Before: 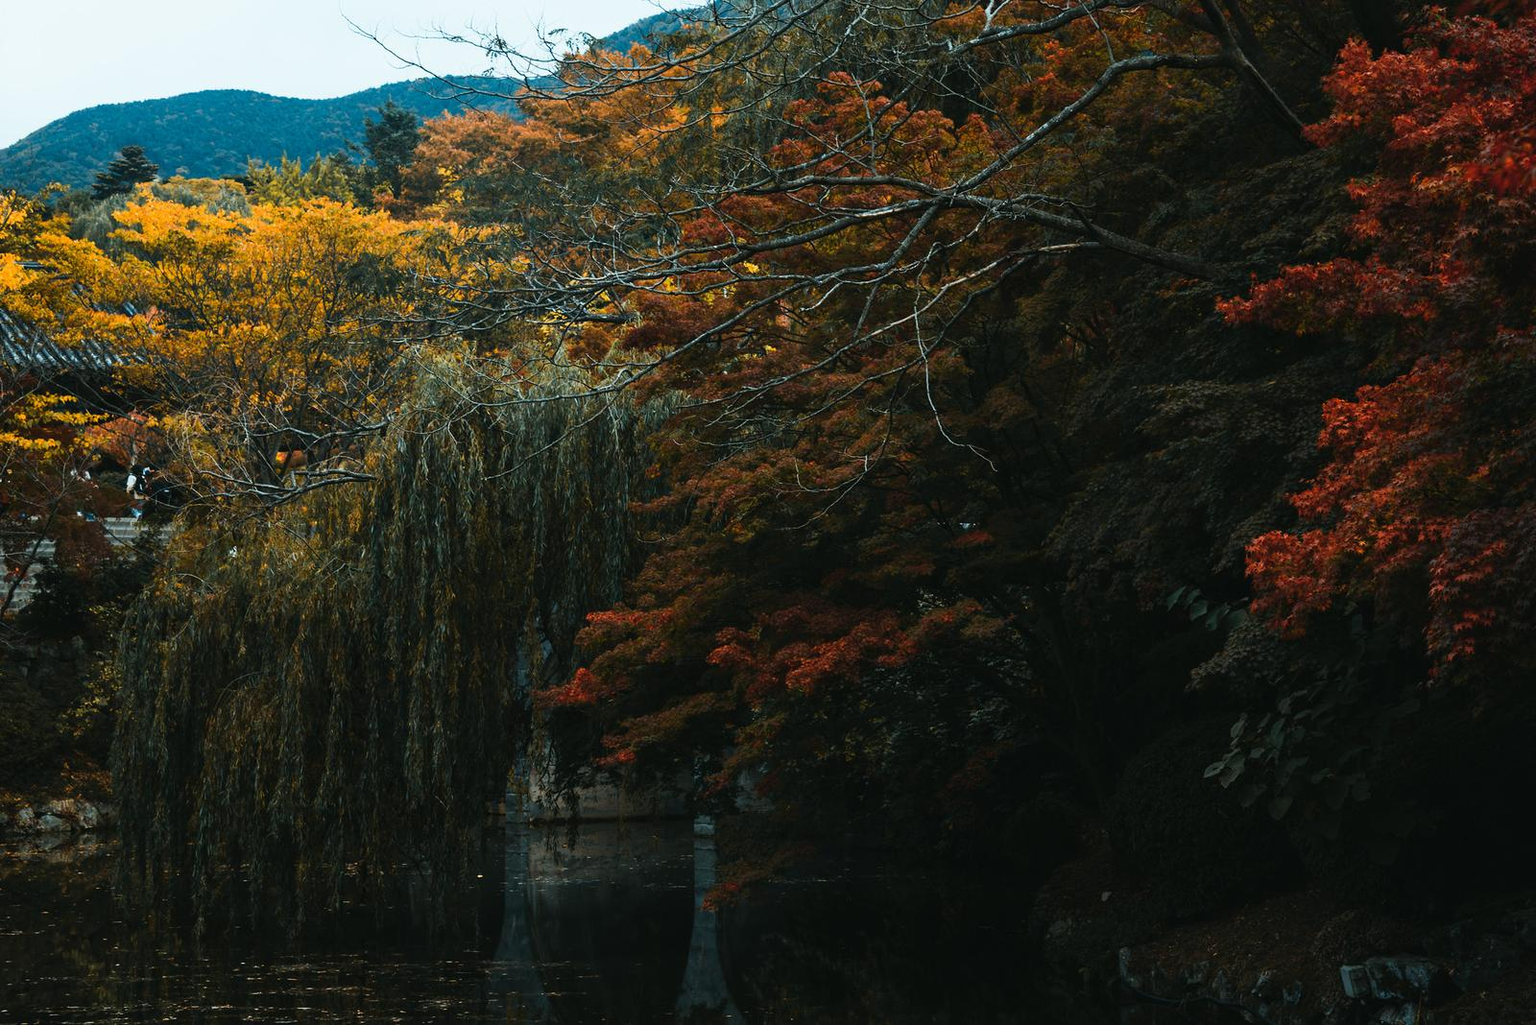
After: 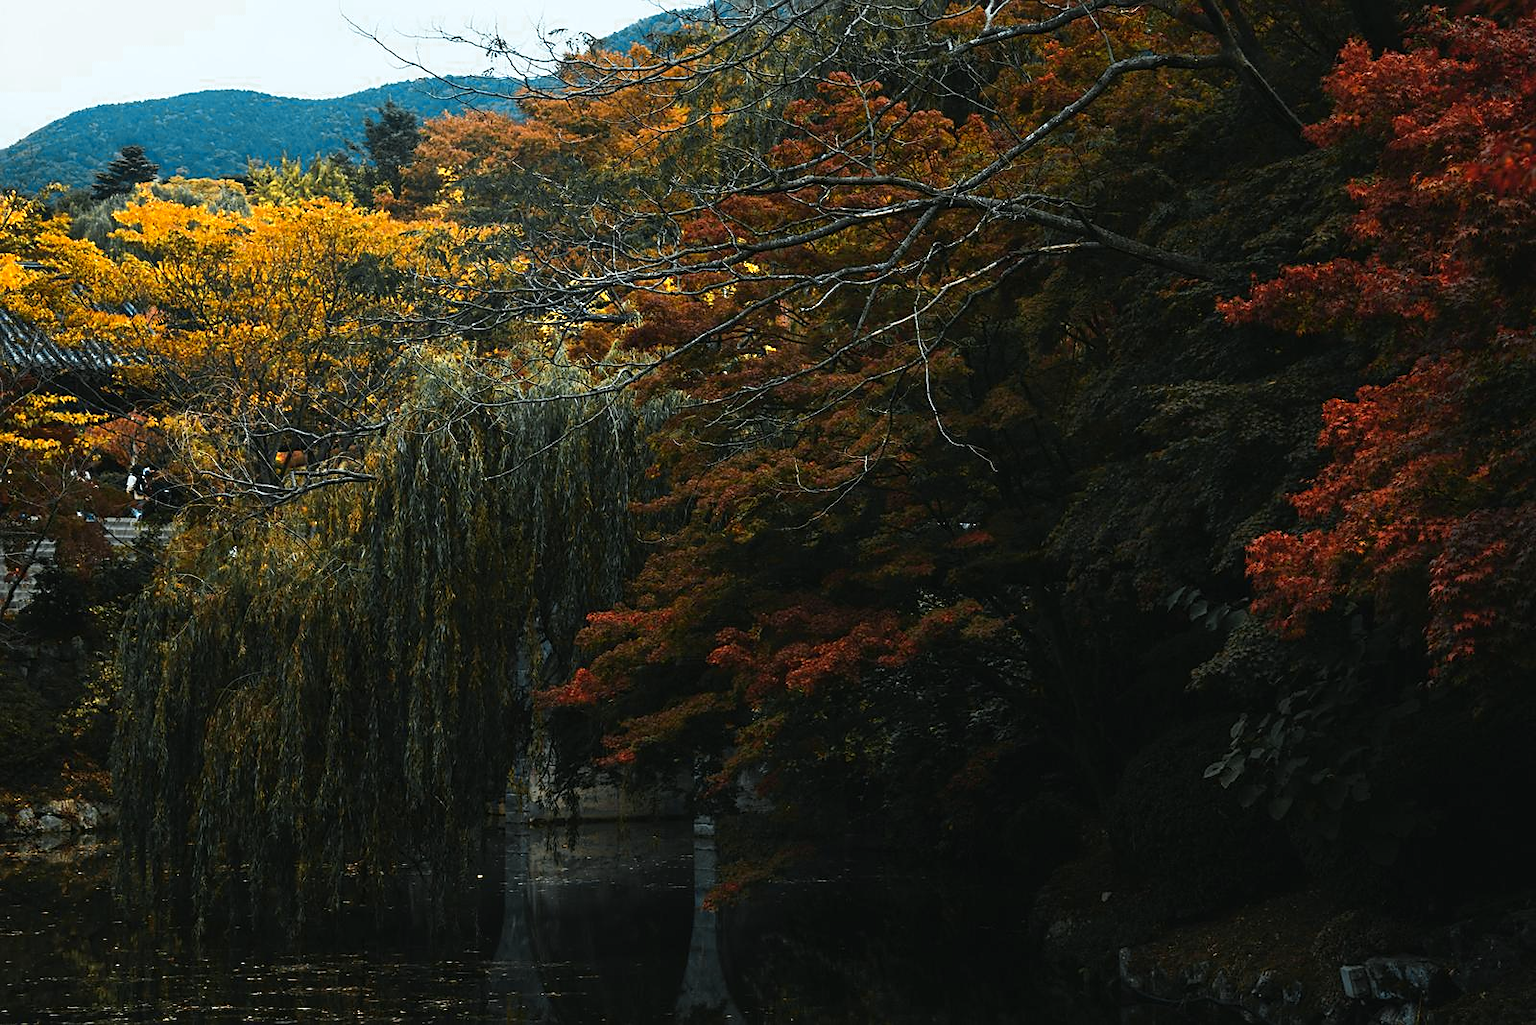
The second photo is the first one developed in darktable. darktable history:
color zones: curves: ch0 [(0, 0.485) (0.178, 0.476) (0.261, 0.623) (0.411, 0.403) (0.708, 0.603) (0.934, 0.412)]; ch1 [(0.003, 0.485) (0.149, 0.496) (0.229, 0.584) (0.326, 0.551) (0.484, 0.262) (0.757, 0.643)]
sharpen: radius 1.887, amount 0.412, threshold 1.146
